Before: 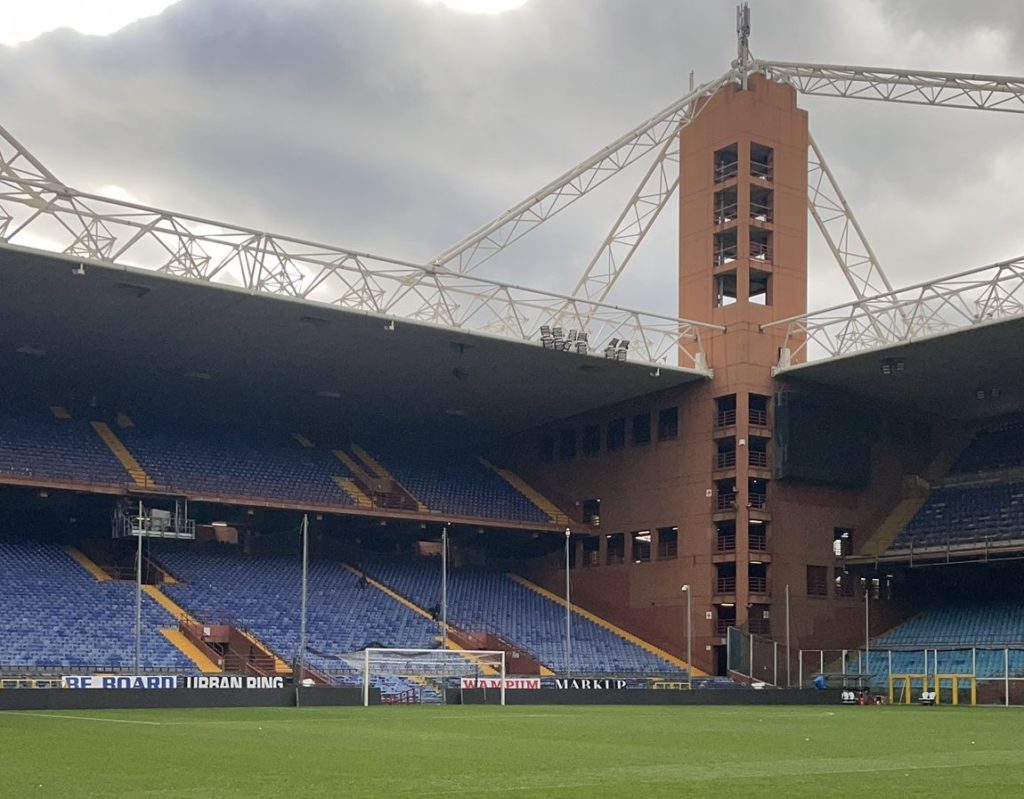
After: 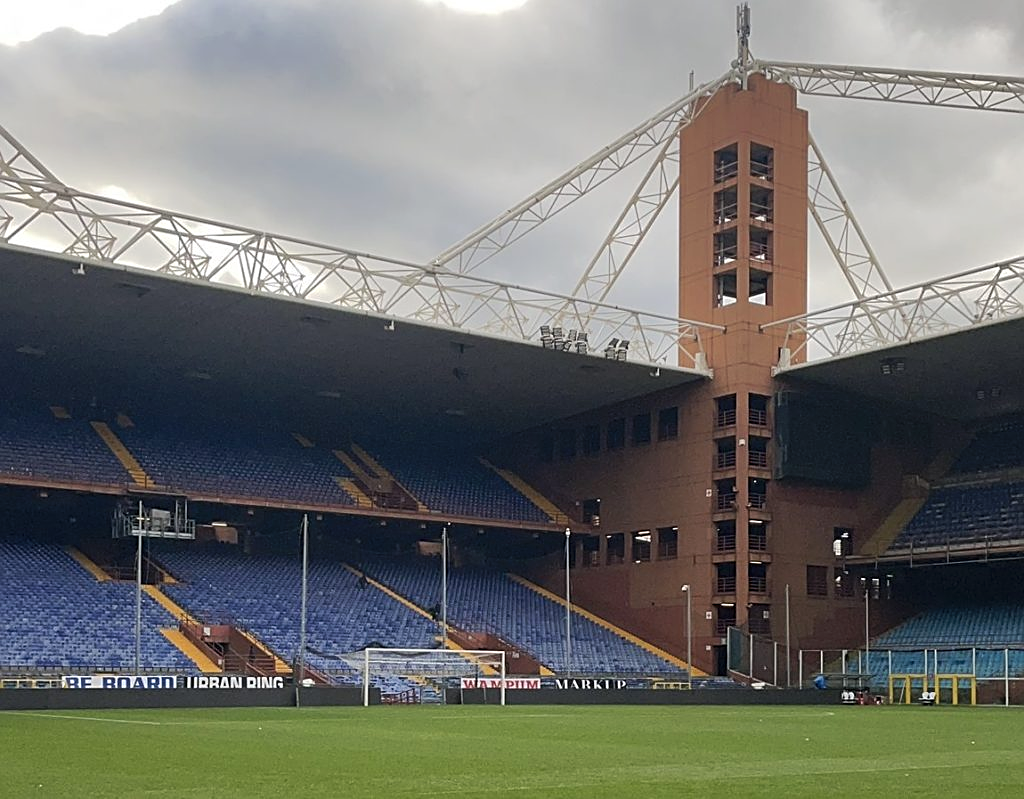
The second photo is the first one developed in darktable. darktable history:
sharpen: on, module defaults
tone curve: curves: ch0 [(0, 0) (0.003, 0.014) (0.011, 0.014) (0.025, 0.022) (0.044, 0.041) (0.069, 0.063) (0.1, 0.086) (0.136, 0.118) (0.177, 0.161) (0.224, 0.211) (0.277, 0.262) (0.335, 0.323) (0.399, 0.384) (0.468, 0.459) (0.543, 0.54) (0.623, 0.624) (0.709, 0.711) (0.801, 0.796) (0.898, 0.879) (1, 1)], preserve colors none
